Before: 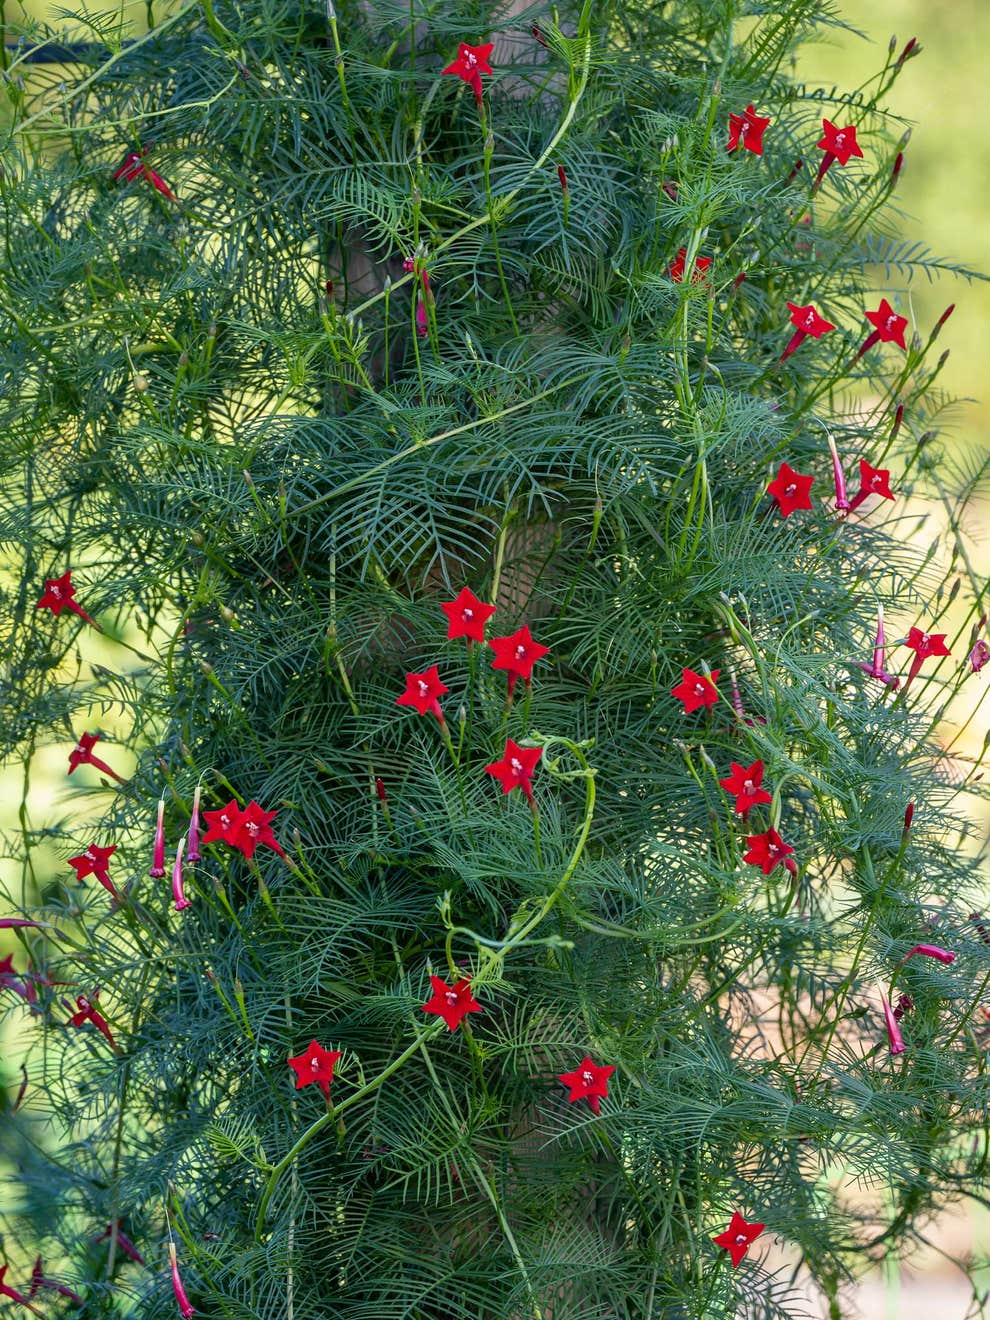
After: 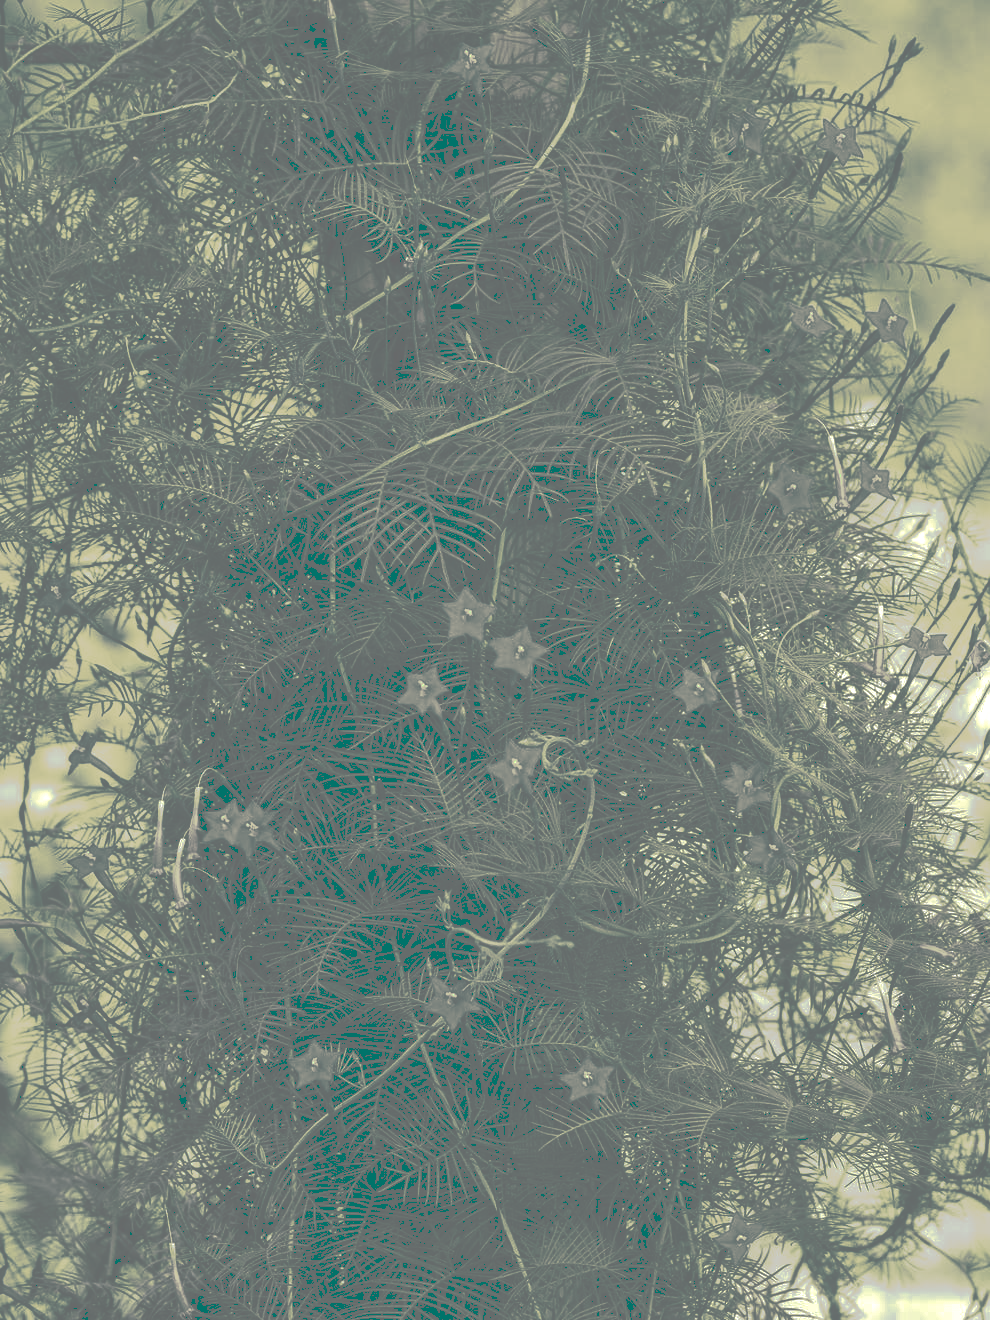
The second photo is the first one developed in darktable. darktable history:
tone curve: curves: ch0 [(0, 0) (0.003, 0.437) (0.011, 0.438) (0.025, 0.441) (0.044, 0.441) (0.069, 0.441) (0.1, 0.444) (0.136, 0.447) (0.177, 0.452) (0.224, 0.457) (0.277, 0.466) (0.335, 0.485) (0.399, 0.514) (0.468, 0.558) (0.543, 0.616) (0.623, 0.686) (0.709, 0.76) (0.801, 0.803) (0.898, 0.825) (1, 1)], preserve colors none
color look up table: target L [85.59, 79.89, 78.68, 79.89, 67.64, 56.92, 44.73, 38.43, 22.65, 29.07, 14.68, 203.92, 113.11, 79.89, 69.92, 57.3, 70.33, 58.18, 42.27, 50.8, 50.78, 24.79, 22.5, 10.28, 98.2, 91.43, 77.54, 91.39, 63.22, 82.93, 62.48, 59.03, 34.54, 38.05, 51.66, 31.27, 19.02, 19.02, 29.11, 2.261, 98.2, 81.16, 91.43, 77.54, 68.58, 69.9, 81.53, 46.14, 31.13], target a [-8.074, -7.868, -5.854, -7.868, -3.928, -3.718, -4.857, -5.551, -25.87, -13.26, -39.95, 0, 0.001, -7.868, -3.47, -3.841, -3.191, -3.124, -5.743, -2.925, -3.084, -21.17, -26.85, -31.44, -19.62, -18.63, -4.517, -18.8, -3.06, -5.994, -2.829, -2.849, -8.137, -5.238, -2.83, -8.702, -28.29, -28.29, -12.75, -4.705, -19.62, -7.944, -18.63, -4.517, -2.794, -3.594, -5.469, -4.768, -9.65], target b [32.8, 25.07, 23.09, 25.07, 12.7, 7.319, 3.997, 1.906, -3.946, 0.703, -5.36, -0.003, -0.008, 25.07, 13.81, 7.806, 14.41, 7.474, 3.273, 4.562, 5.536, -3.33, -4.189, -6.143, 52.46, 42.06, 21.8, 42.57, 10.73, 28.98, 9.802, 8.084, 1.66, 1.43, 5.838, -0.792, -4.167, -4.167, -2.017, -12.95, 52.46, 26.61, 42.06, 21.8, 13.52, 14.34, 27.23, 4.301, -1.031], num patches 49
